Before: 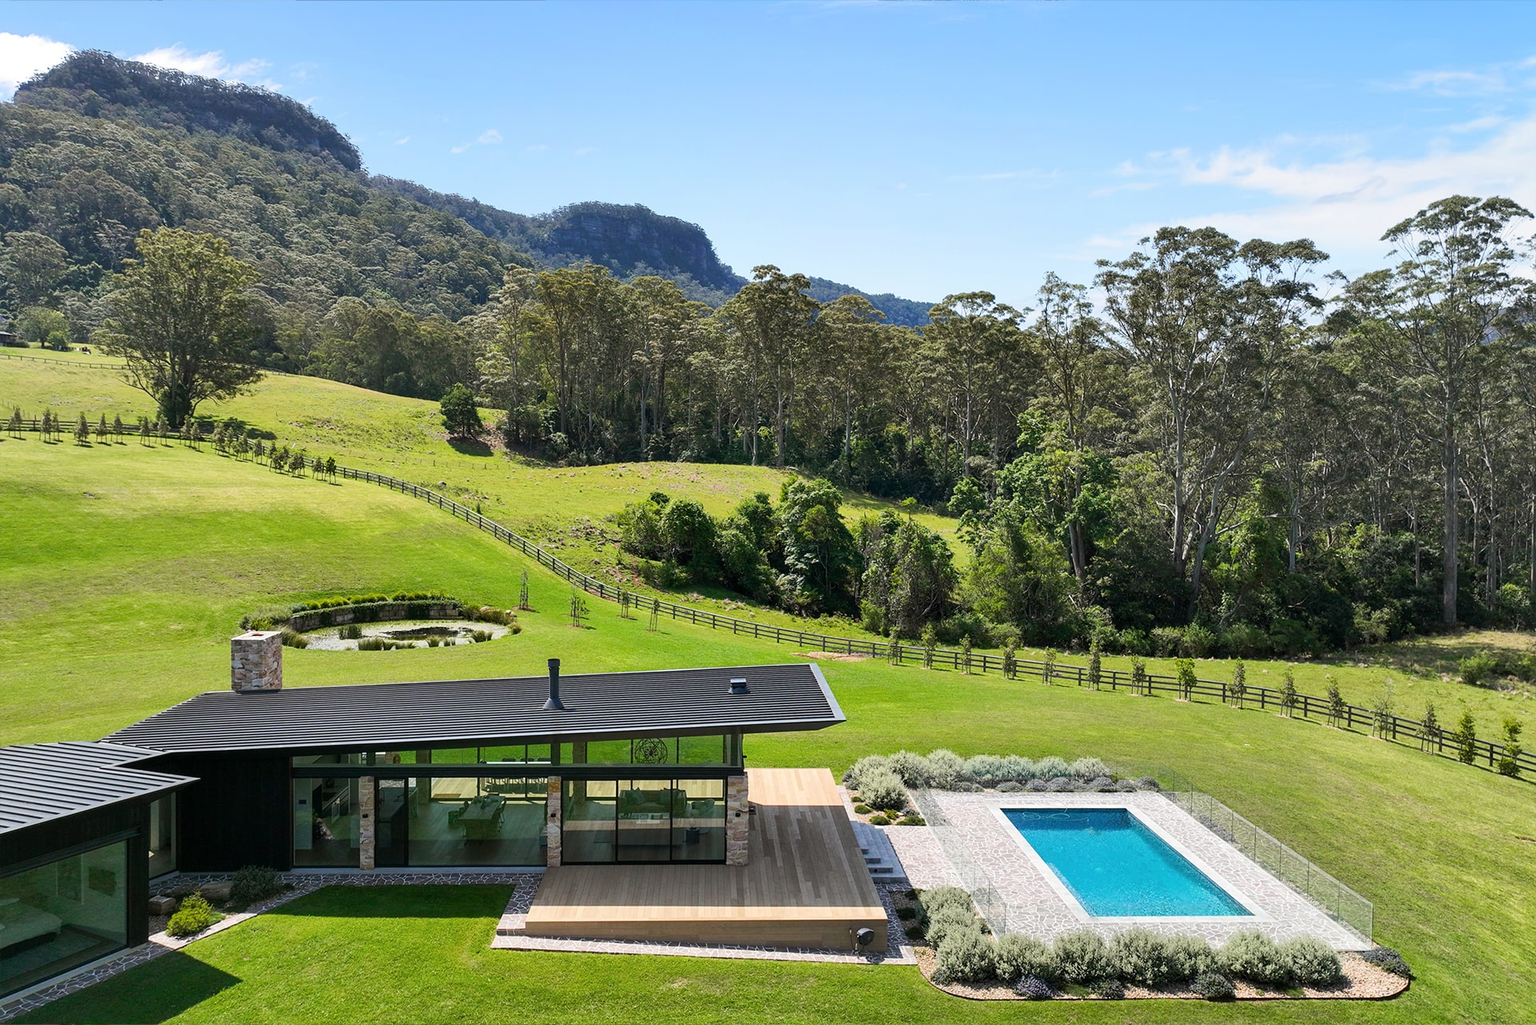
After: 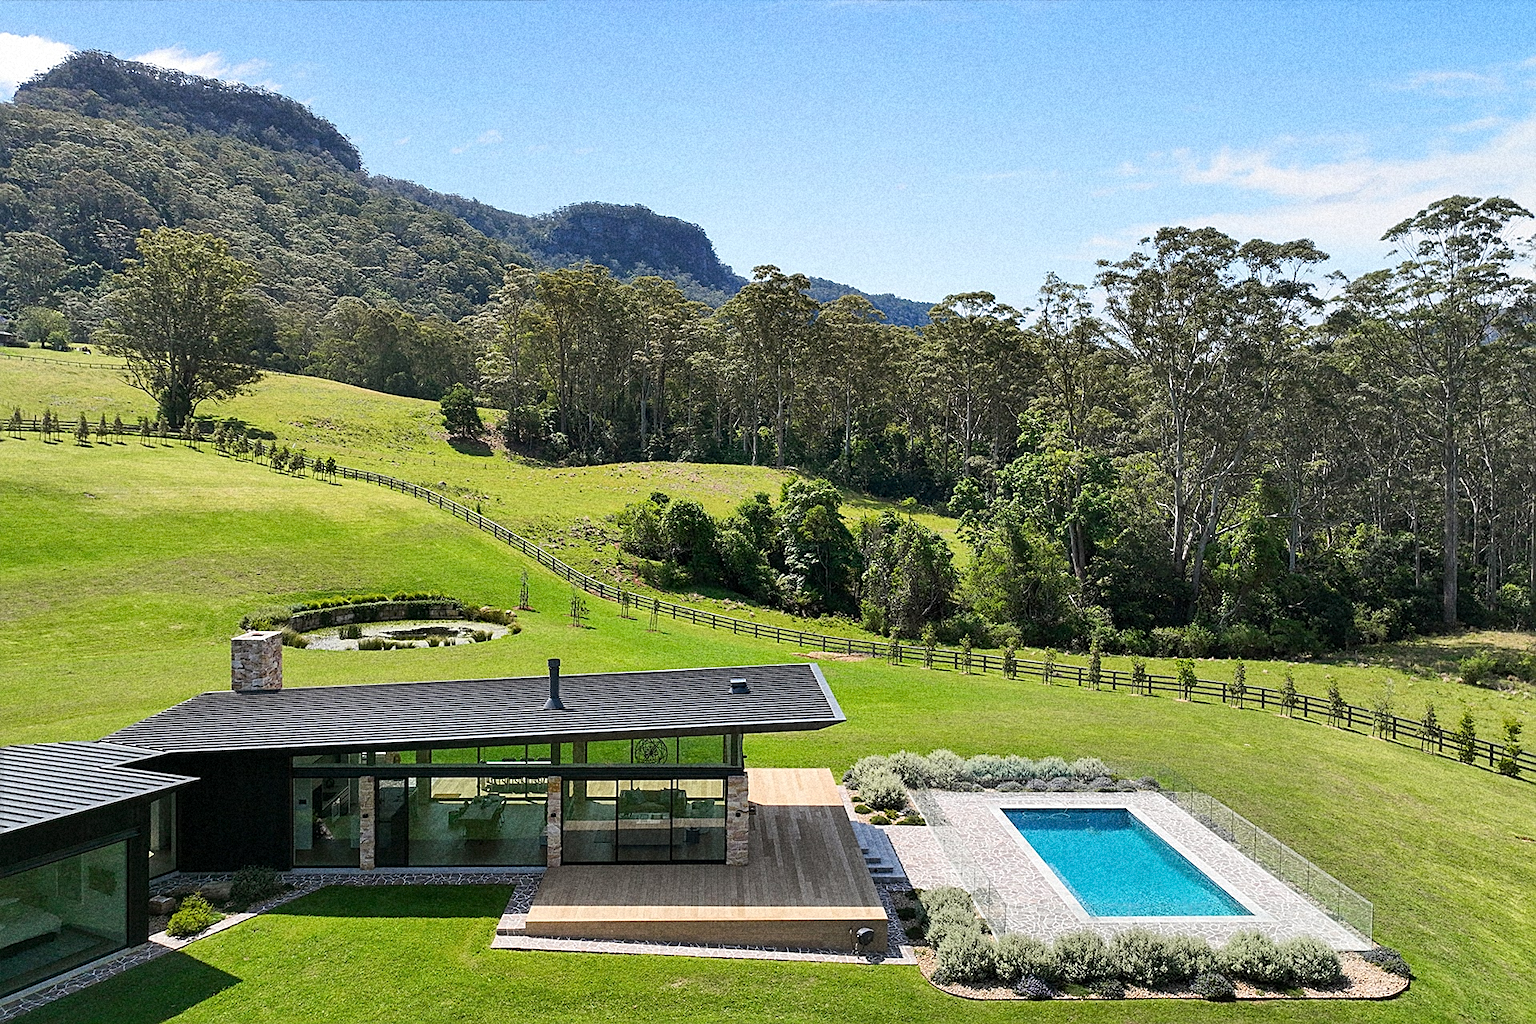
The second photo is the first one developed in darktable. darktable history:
sharpen: on, module defaults
grain: coarseness 14.49 ISO, strength 48.04%, mid-tones bias 35%
